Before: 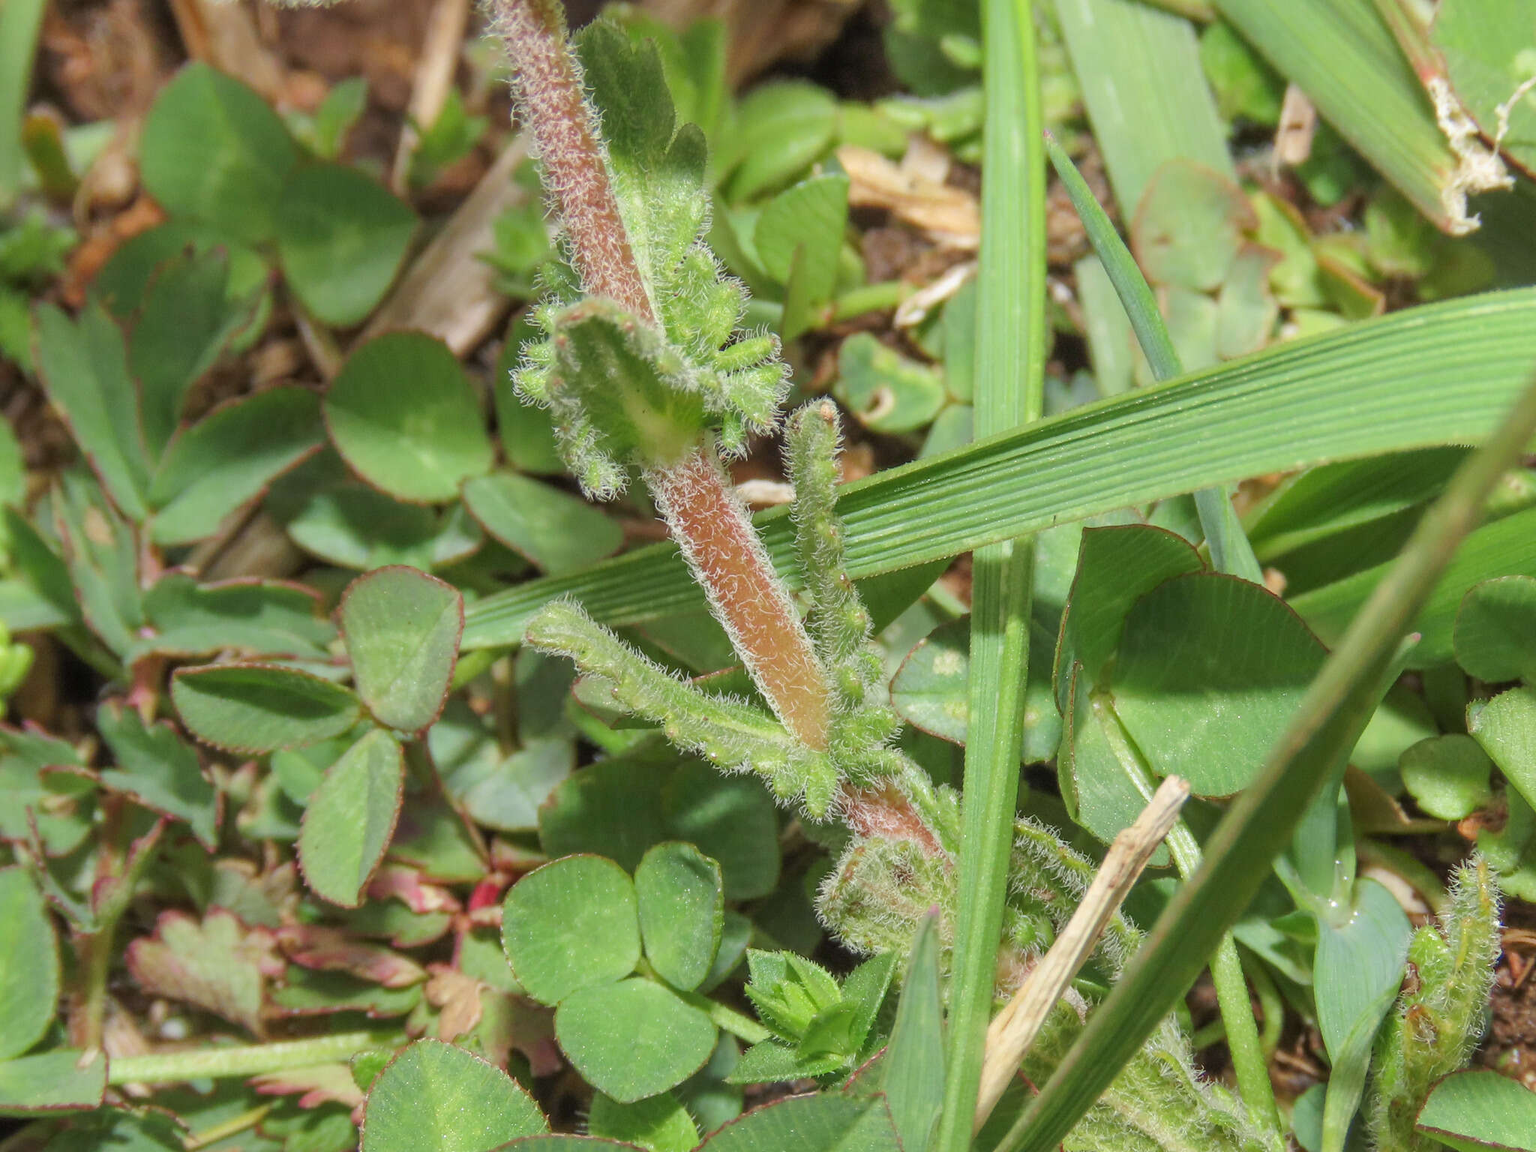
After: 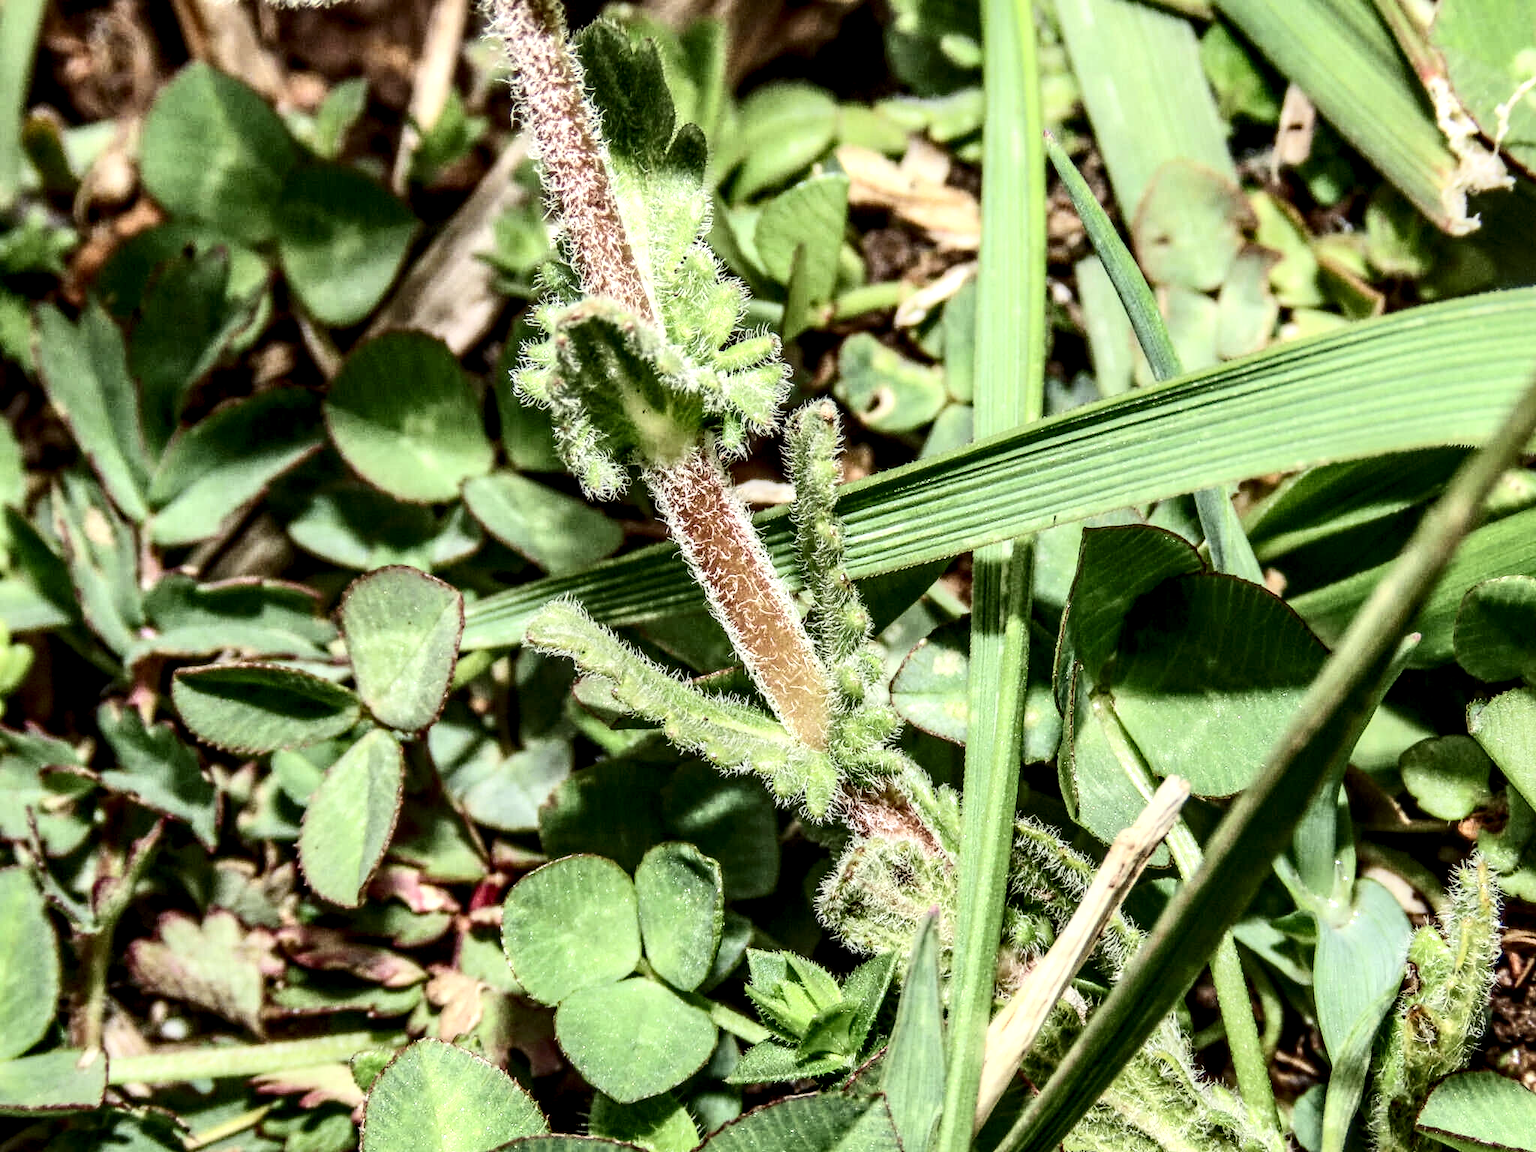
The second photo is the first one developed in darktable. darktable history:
contrast brightness saturation: contrast 0.495, saturation -0.089
local contrast: highlights 18%, detail 186%
shadows and highlights: radius 130.92, soften with gaussian
